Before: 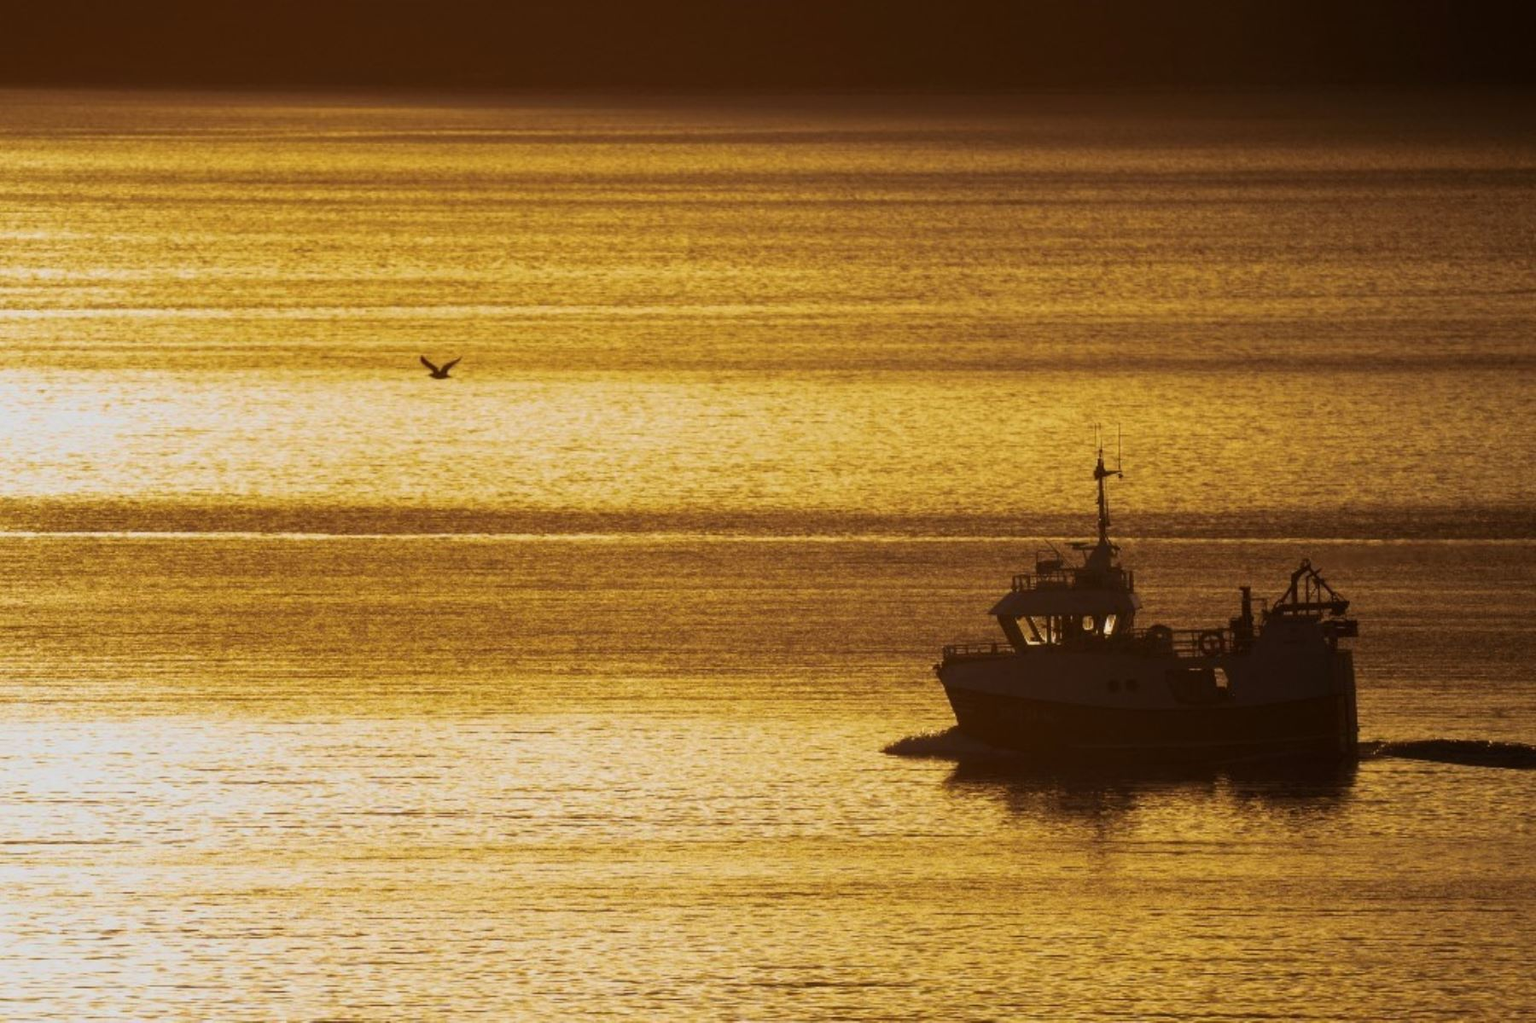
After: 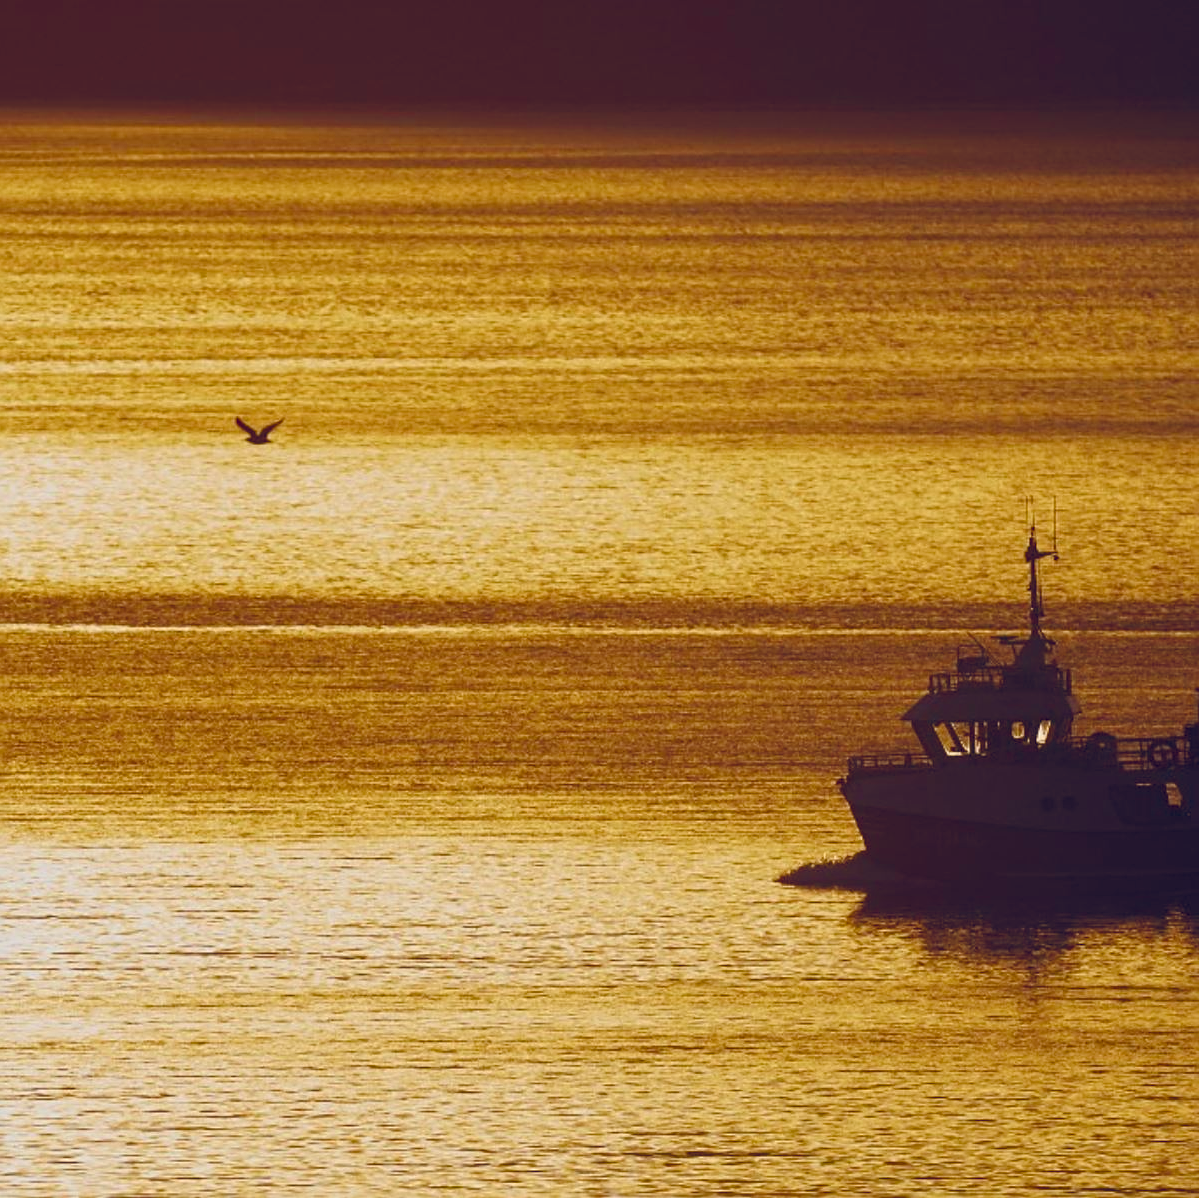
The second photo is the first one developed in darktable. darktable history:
sharpen: radius 1.919
crop and rotate: left 14.295%, right 19.063%
color balance rgb: global offset › luminance 0.412%, global offset › chroma 0.209%, global offset › hue 255.63°, perceptual saturation grading › global saturation 20%, perceptual saturation grading › highlights -25.452%, perceptual saturation grading › shadows 49.444%
